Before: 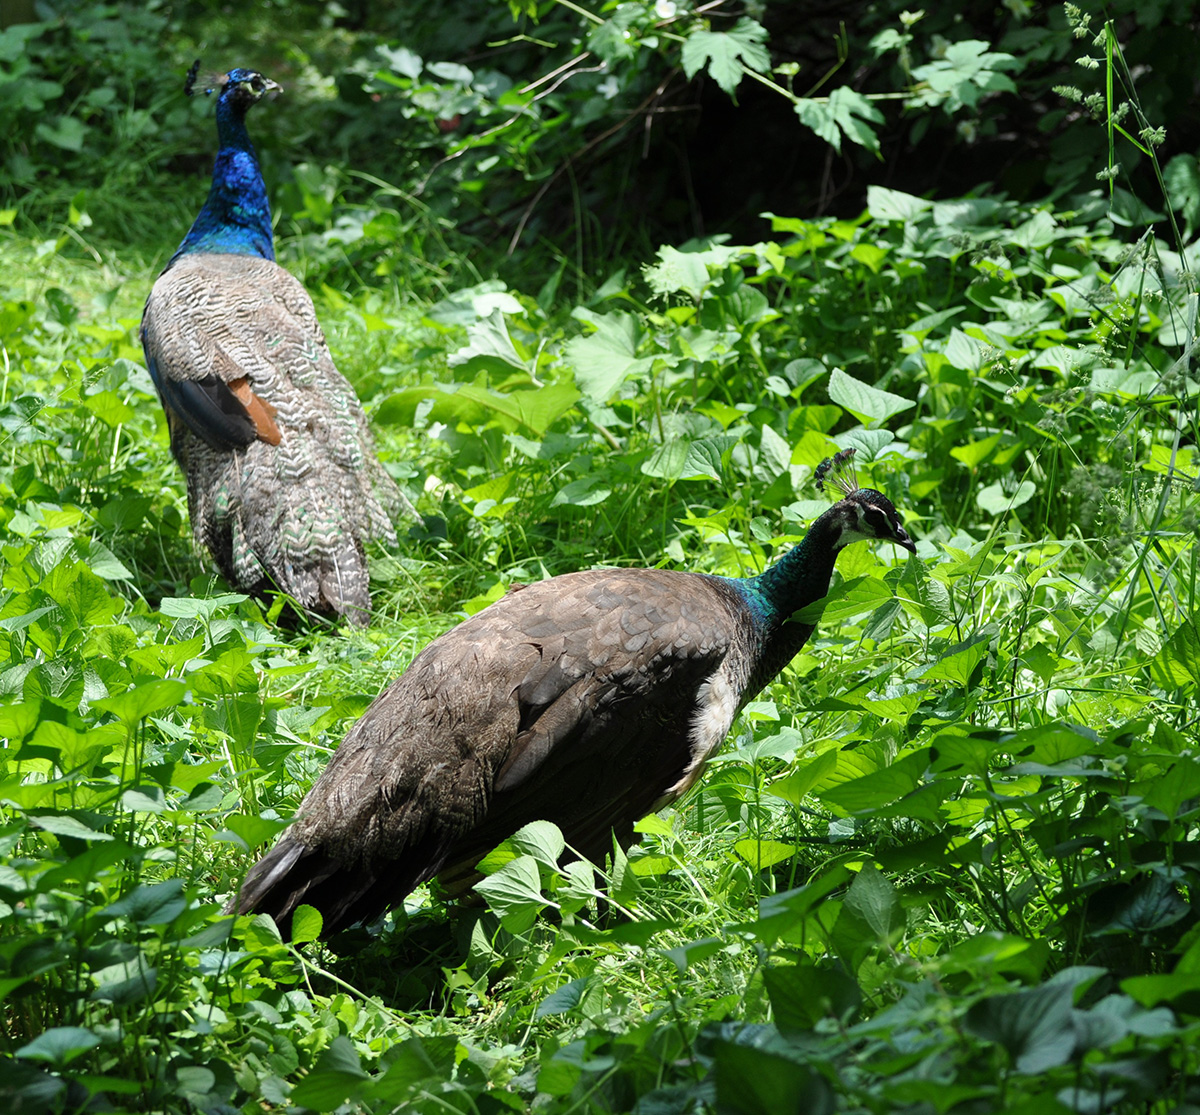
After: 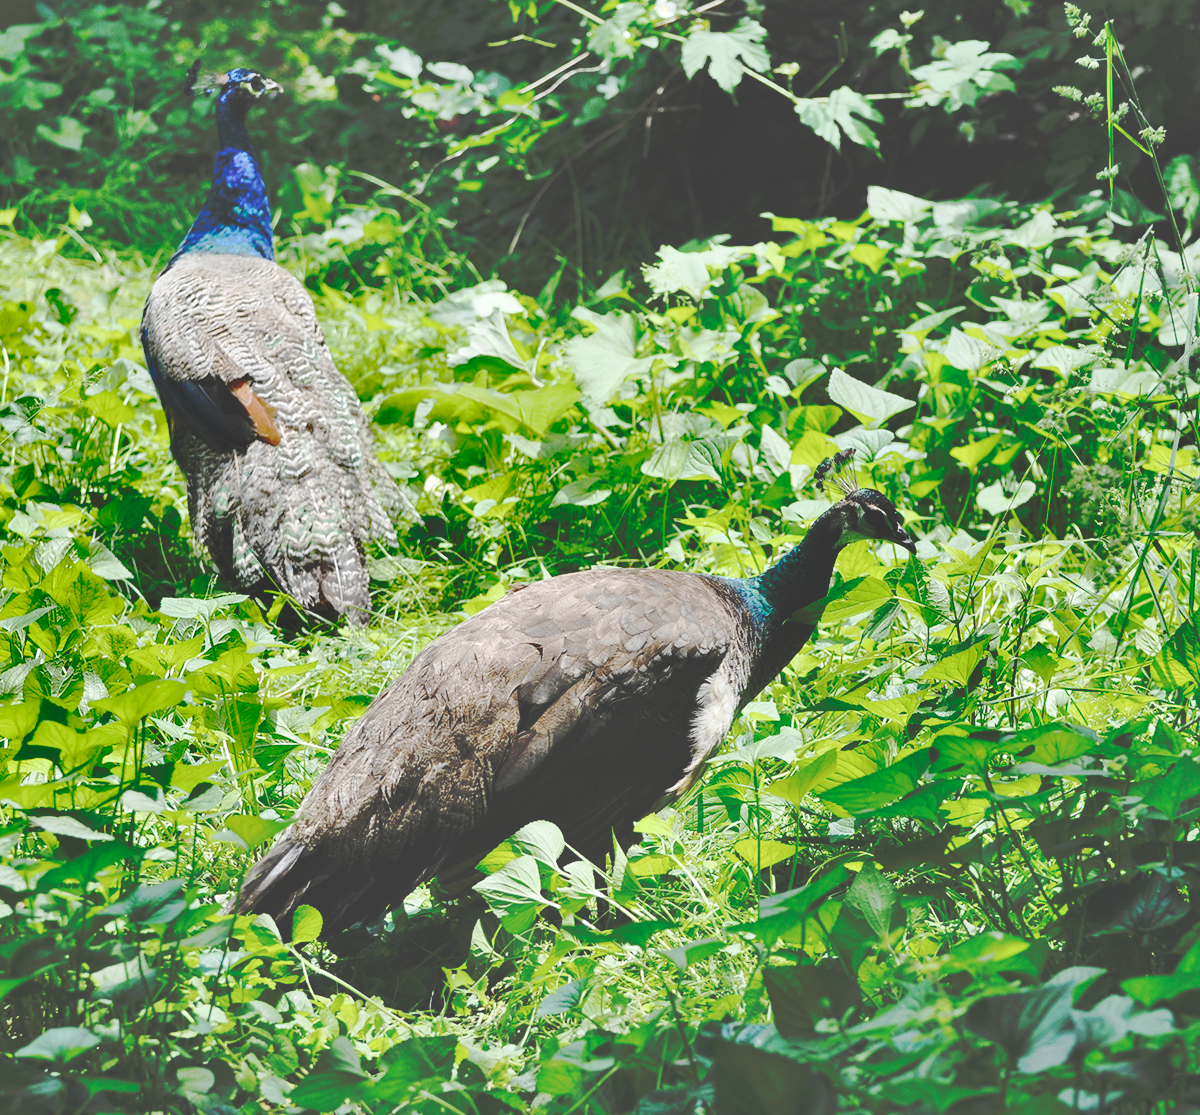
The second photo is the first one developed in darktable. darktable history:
shadows and highlights: white point adjustment 0.1, highlights -70, soften with gaussian
base curve: curves: ch0 [(0, 0.024) (0.055, 0.065) (0.121, 0.166) (0.236, 0.319) (0.693, 0.726) (1, 1)], preserve colors none
tone curve: curves: ch0 [(0, 0) (0.003, 0.055) (0.011, 0.111) (0.025, 0.126) (0.044, 0.169) (0.069, 0.215) (0.1, 0.199) (0.136, 0.207) (0.177, 0.259) (0.224, 0.327) (0.277, 0.361) (0.335, 0.431) (0.399, 0.501) (0.468, 0.589) (0.543, 0.683) (0.623, 0.73) (0.709, 0.796) (0.801, 0.863) (0.898, 0.921) (1, 1)], preserve colors none
